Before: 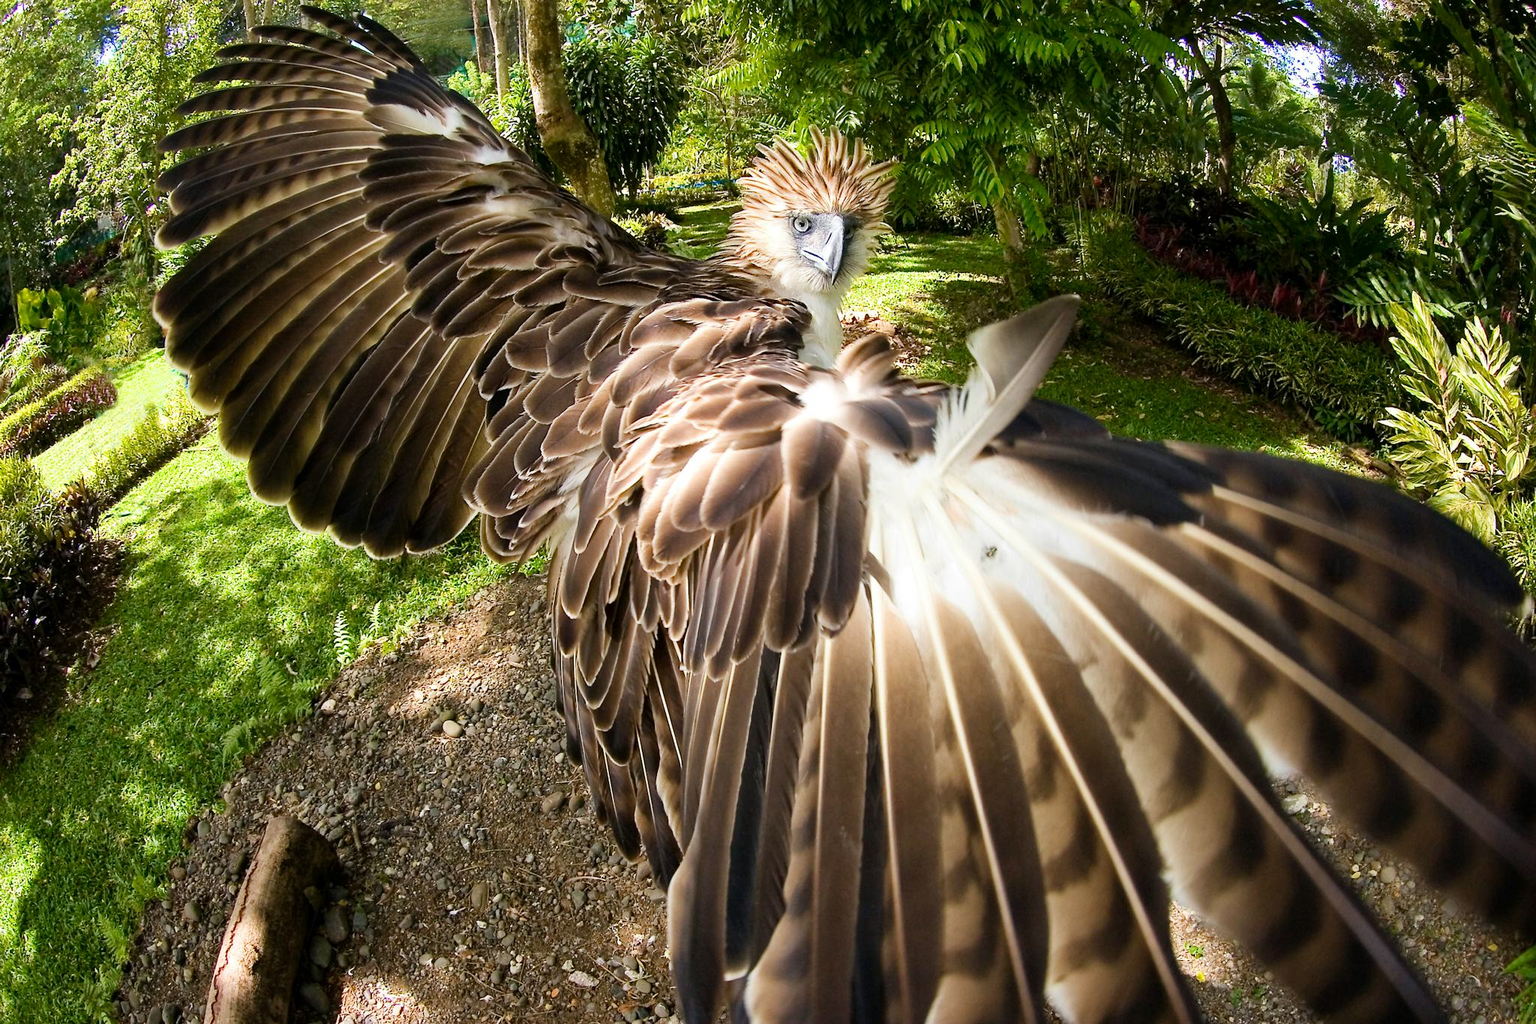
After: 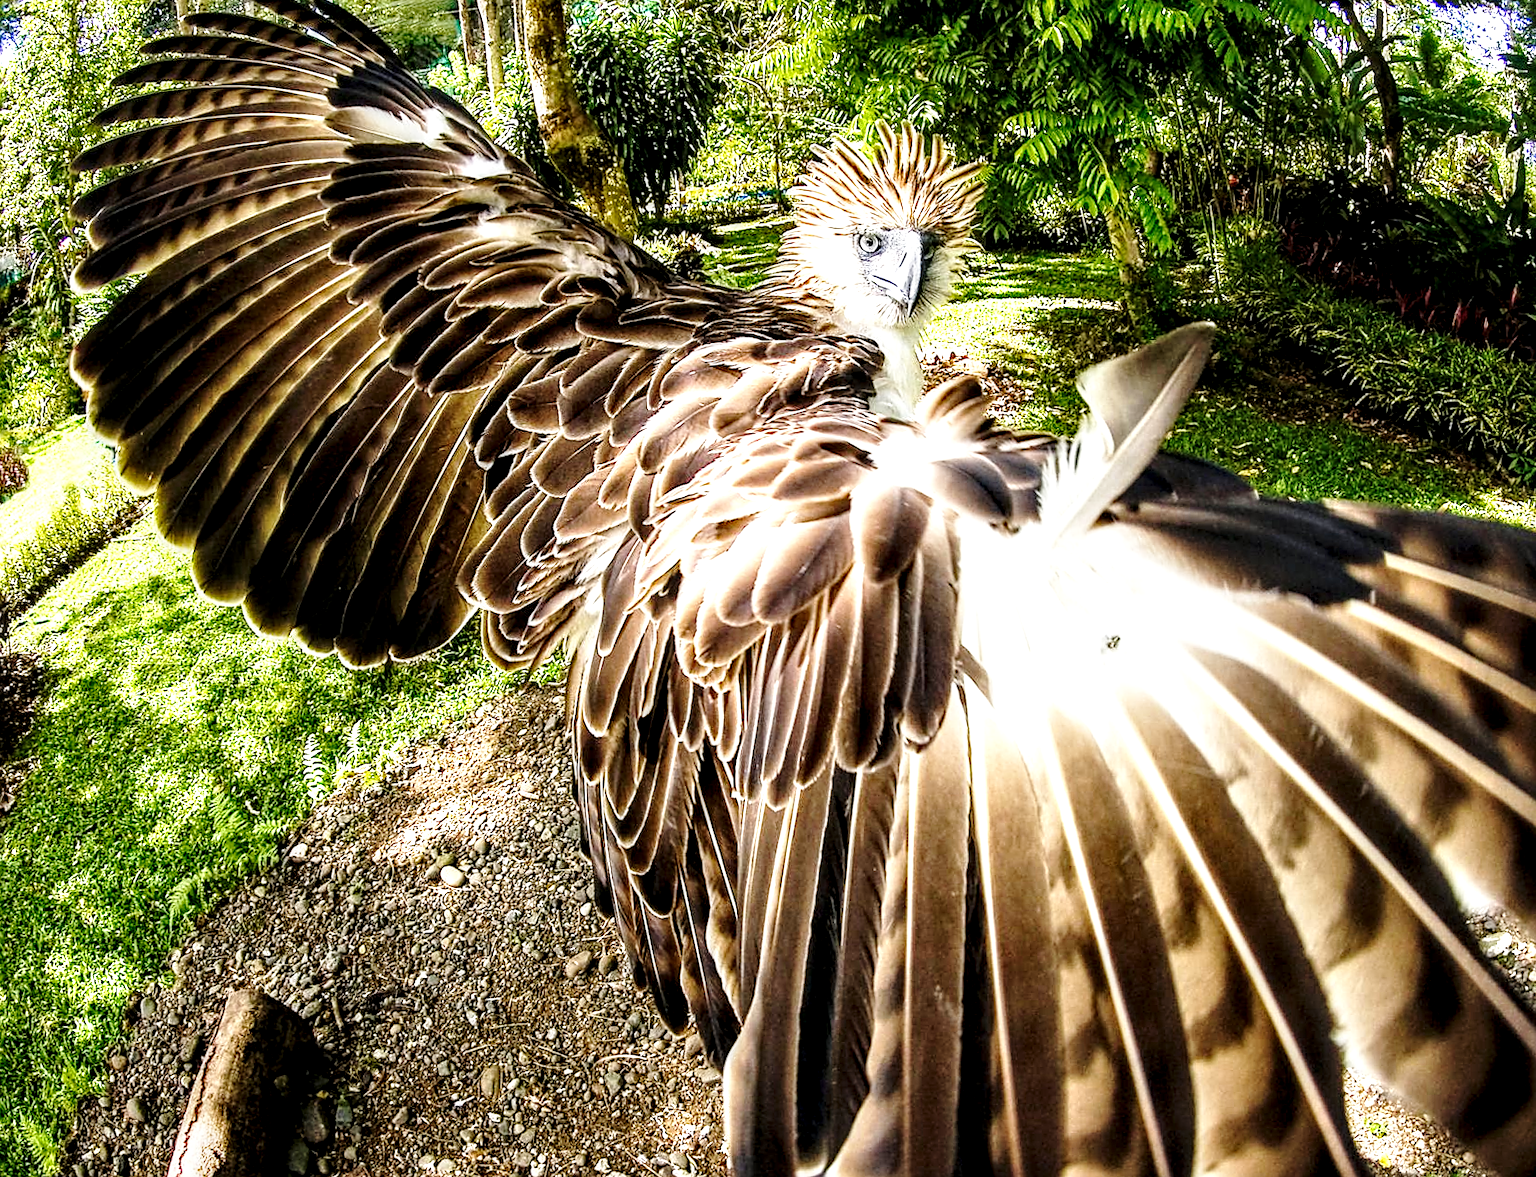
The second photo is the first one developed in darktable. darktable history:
local contrast: highlights 19%, detail 185%
crop and rotate: angle 1.36°, left 4.403%, top 1.02%, right 11.792%, bottom 2.64%
sharpen: on, module defaults
base curve: curves: ch0 [(0, 0) (0.028, 0.03) (0.121, 0.232) (0.46, 0.748) (0.859, 0.968) (1, 1)], preserve colors none
